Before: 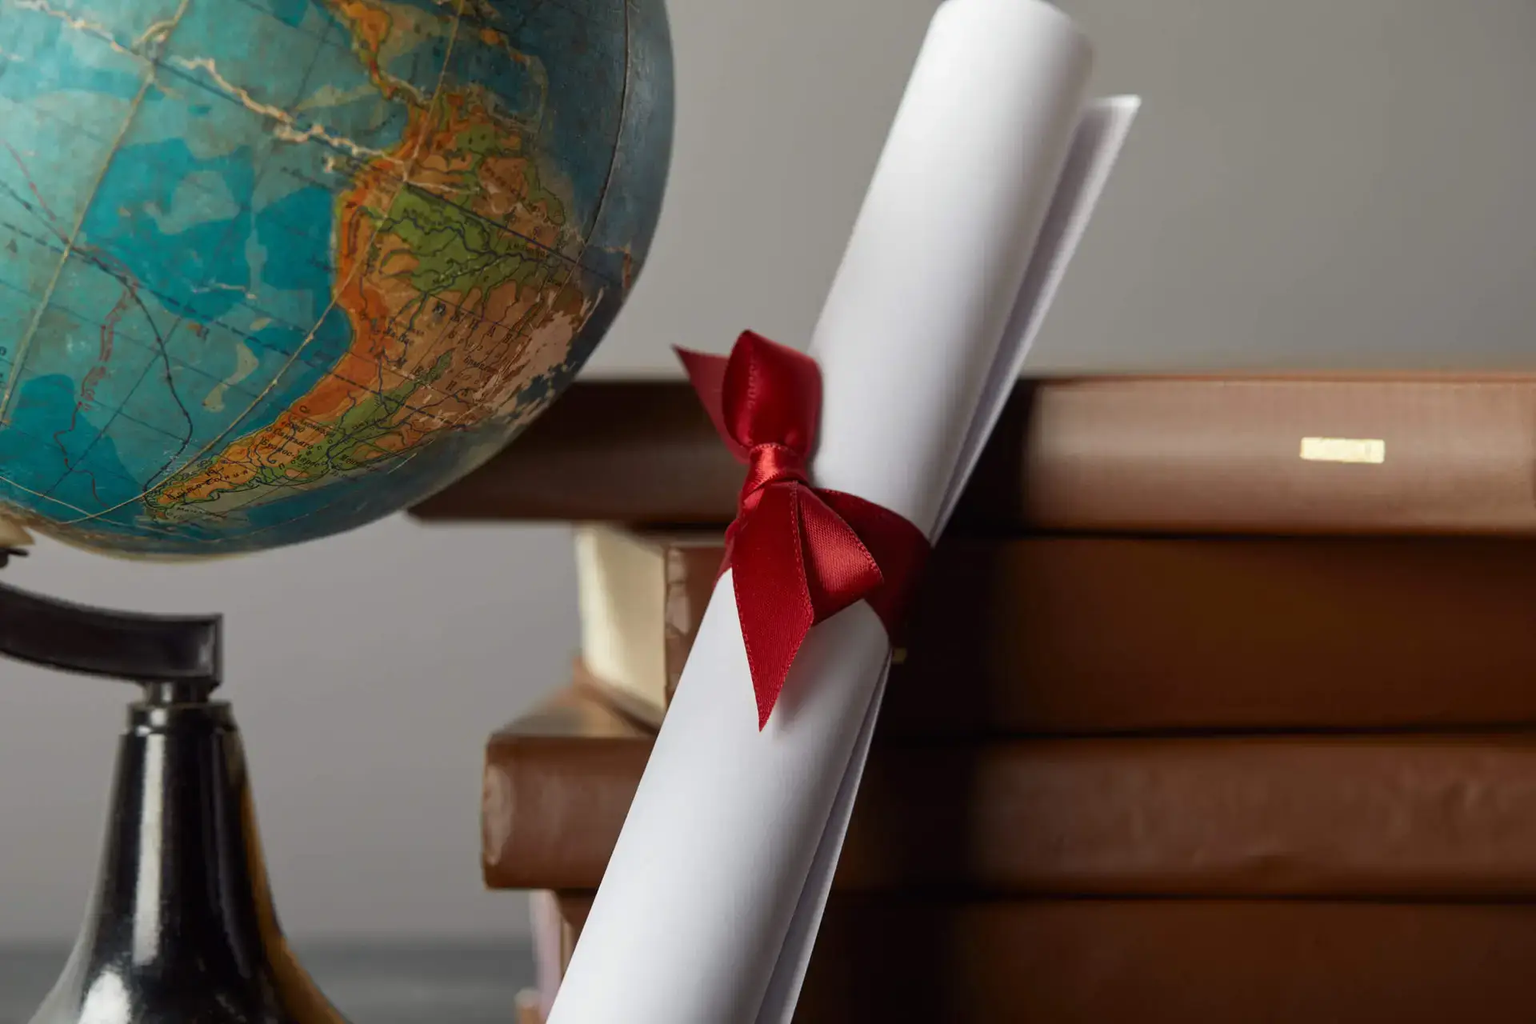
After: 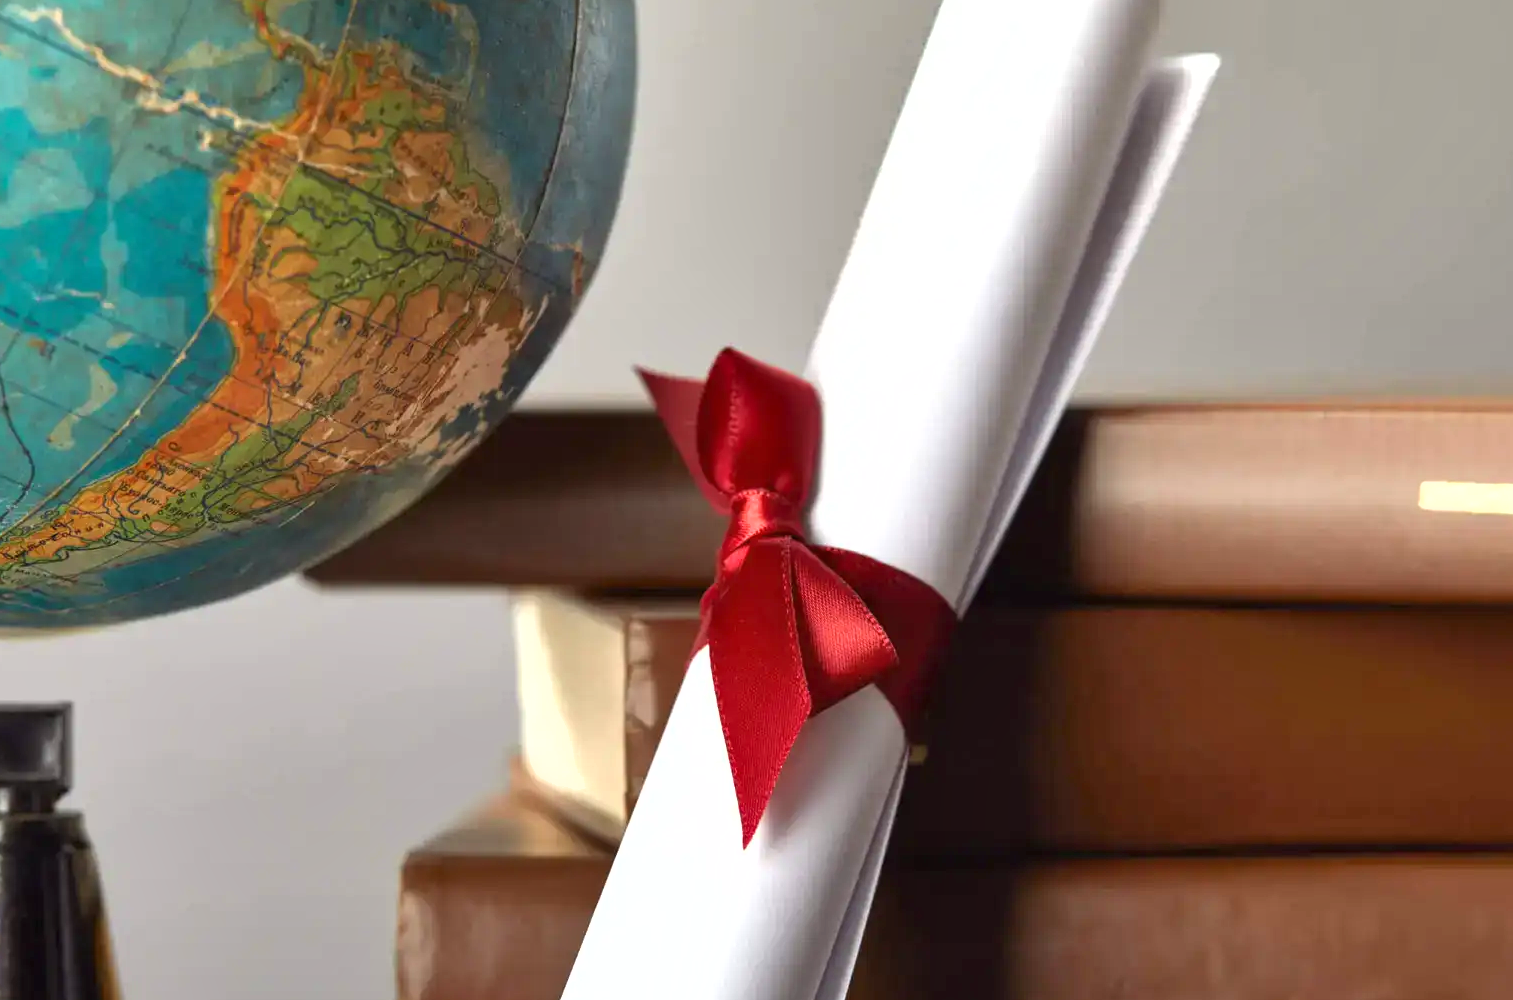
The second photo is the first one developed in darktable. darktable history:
crop and rotate: left 10.77%, top 5.1%, right 10.41%, bottom 16.76%
shadows and highlights: low approximation 0.01, soften with gaussian
exposure: black level correction 0, exposure 0.953 EV, compensate exposure bias true, compensate highlight preservation false
